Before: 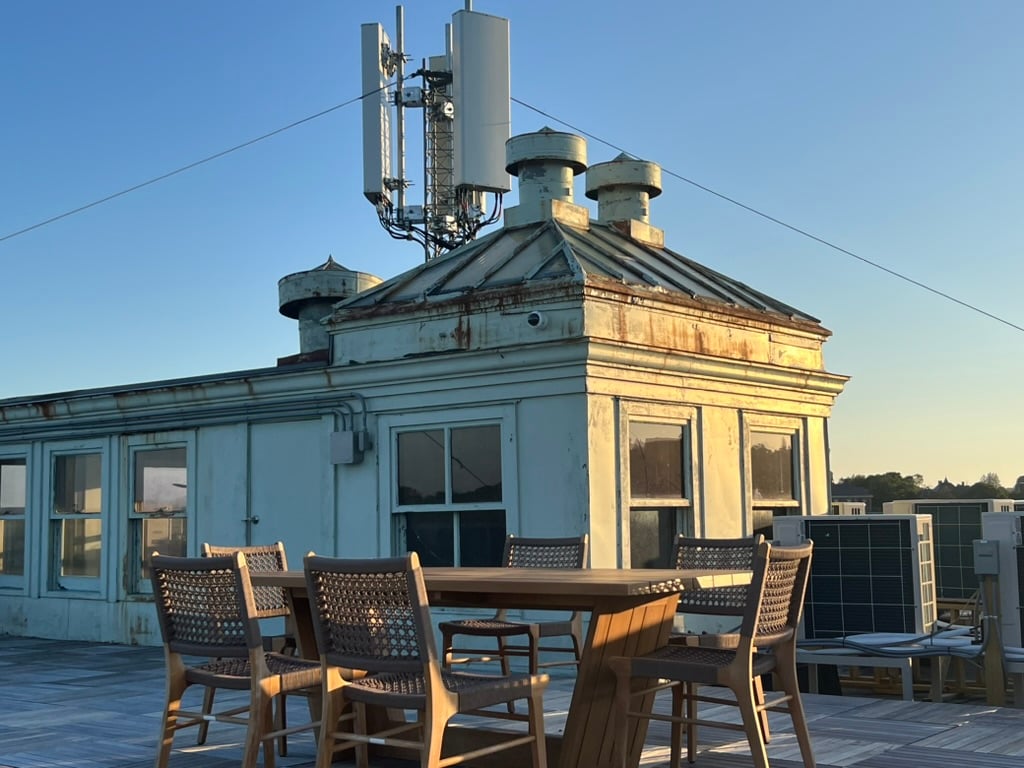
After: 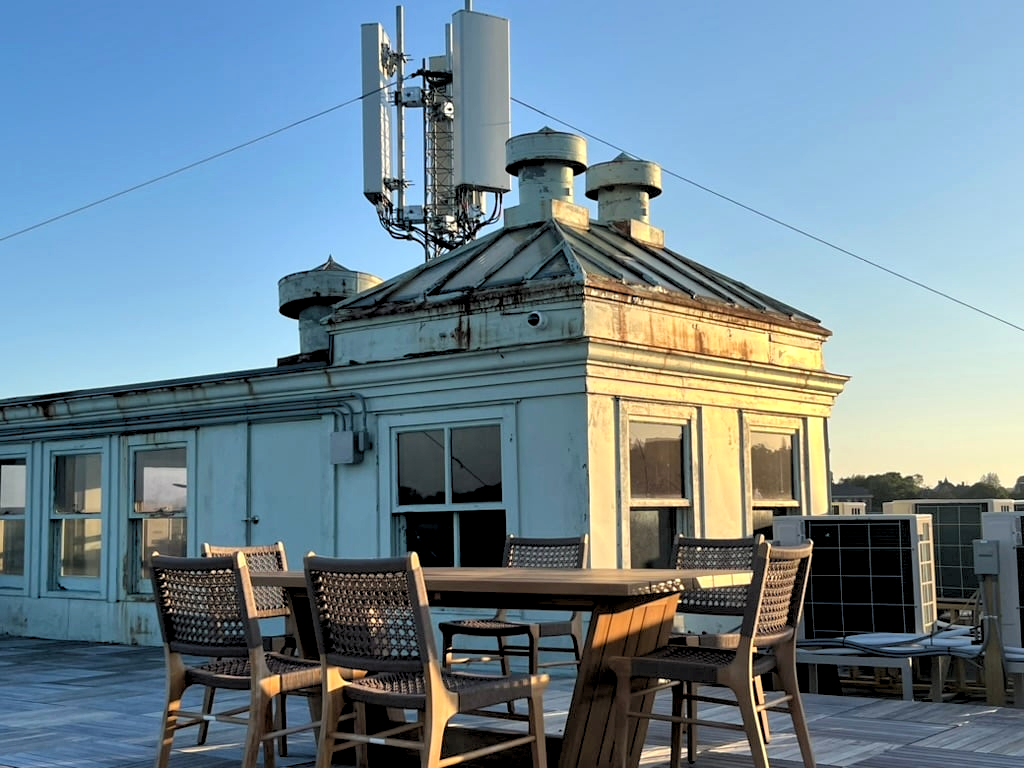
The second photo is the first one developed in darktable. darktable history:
rgb levels: levels [[0.013, 0.434, 0.89], [0, 0.5, 1], [0, 0.5, 1]]
local contrast: mode bilateral grid, contrast 20, coarseness 50, detail 120%, midtone range 0.2
